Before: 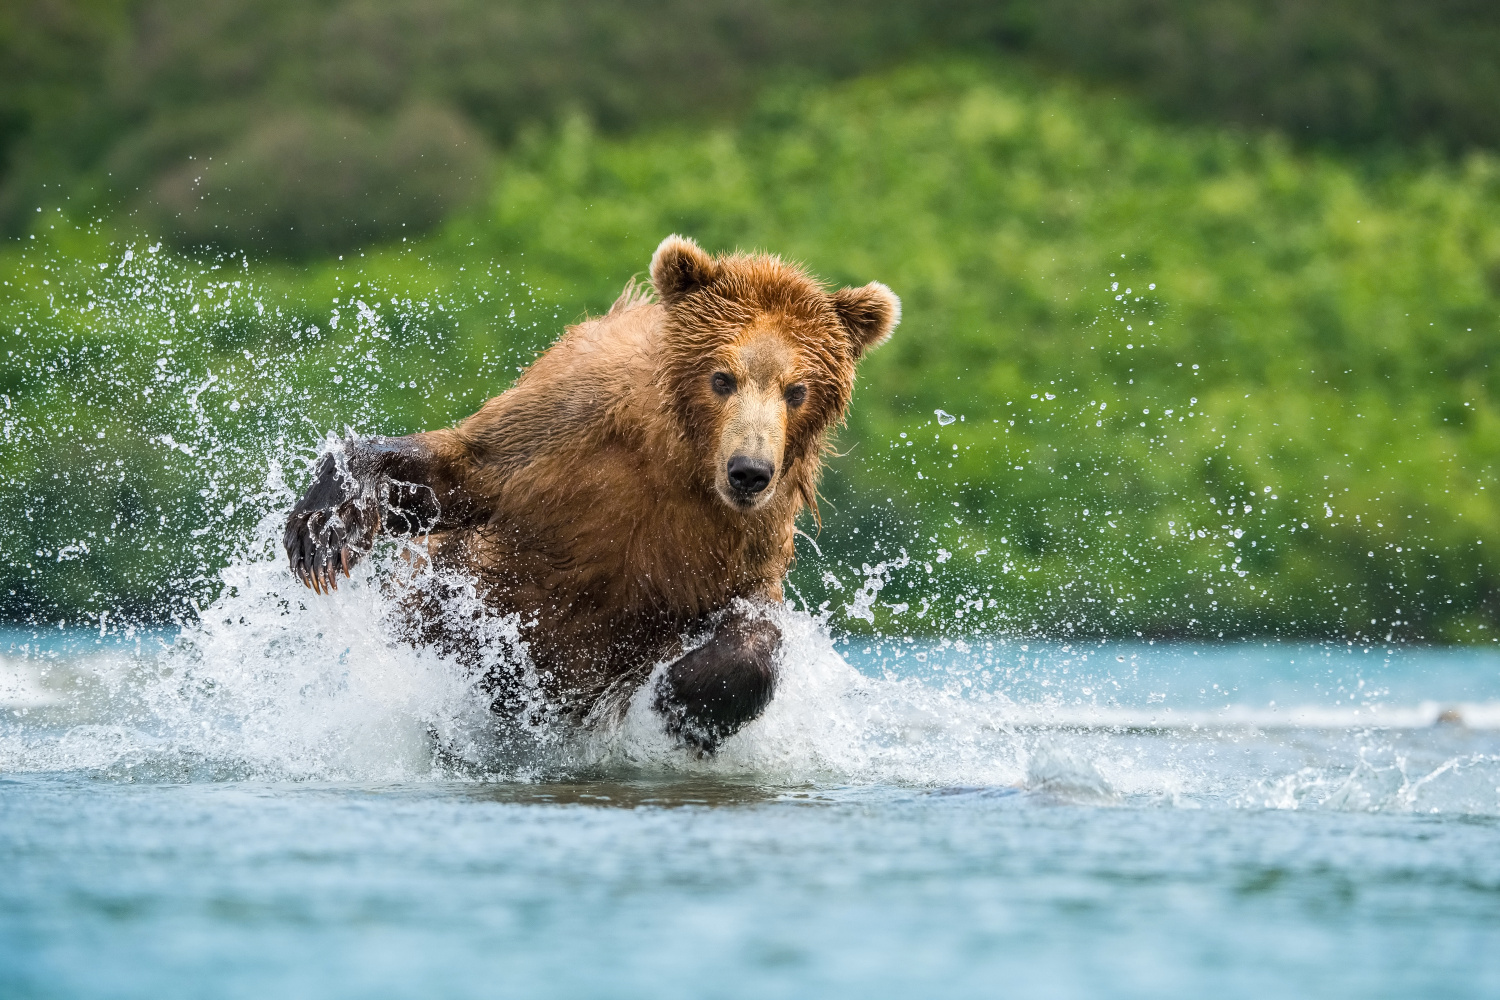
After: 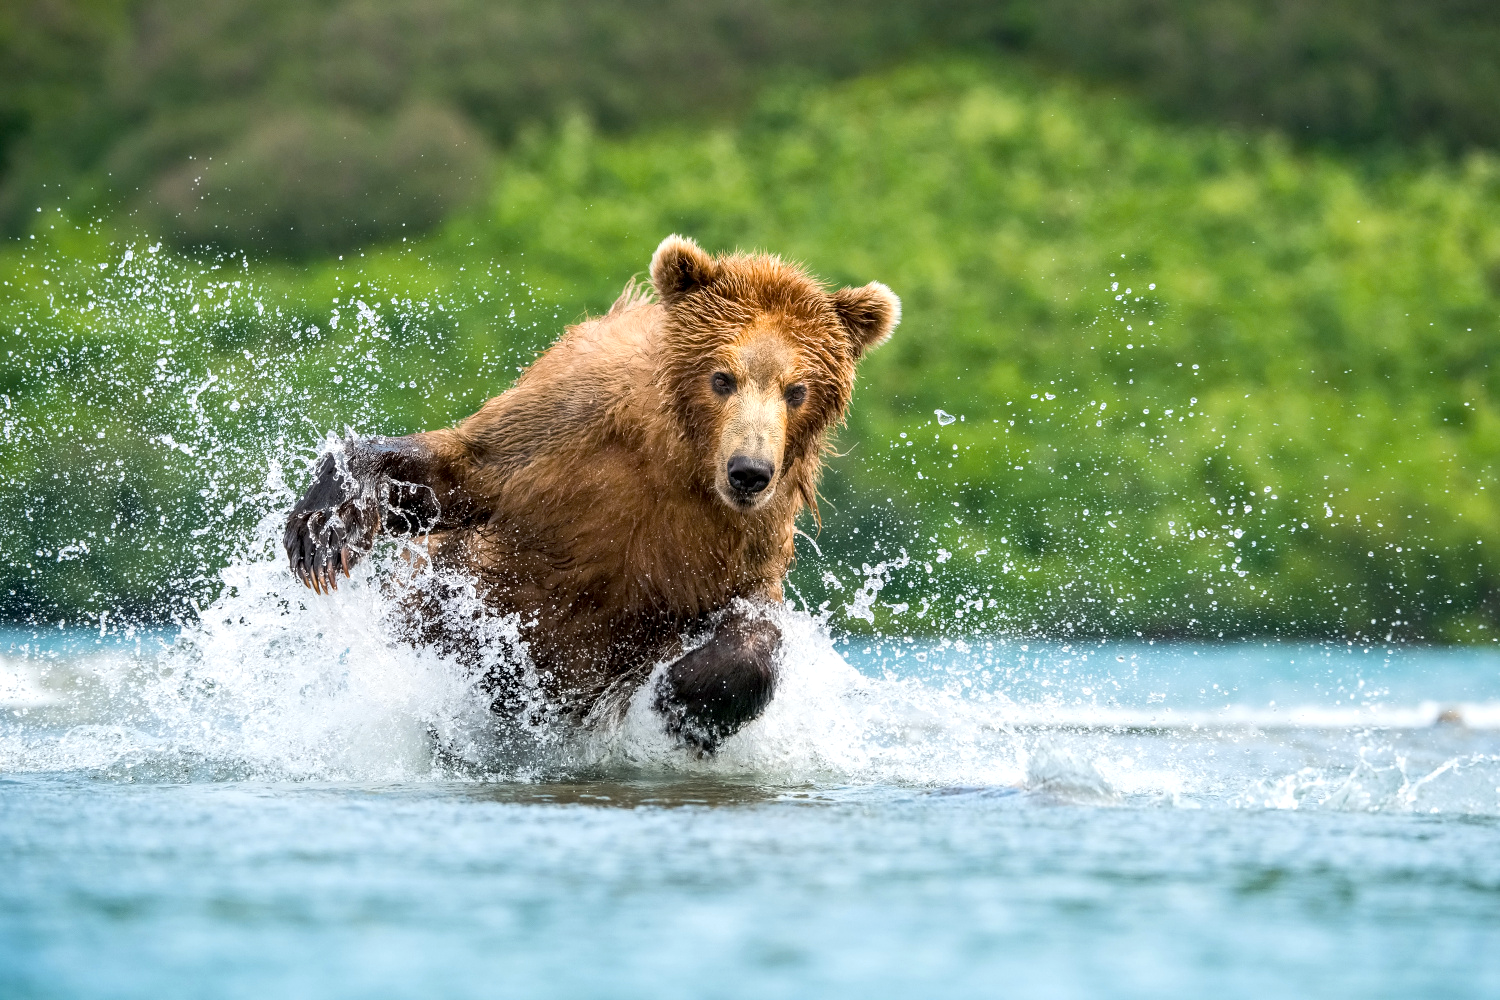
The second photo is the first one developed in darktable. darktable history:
exposure: black level correction 0.005, exposure 0.278 EV, compensate highlight preservation false
